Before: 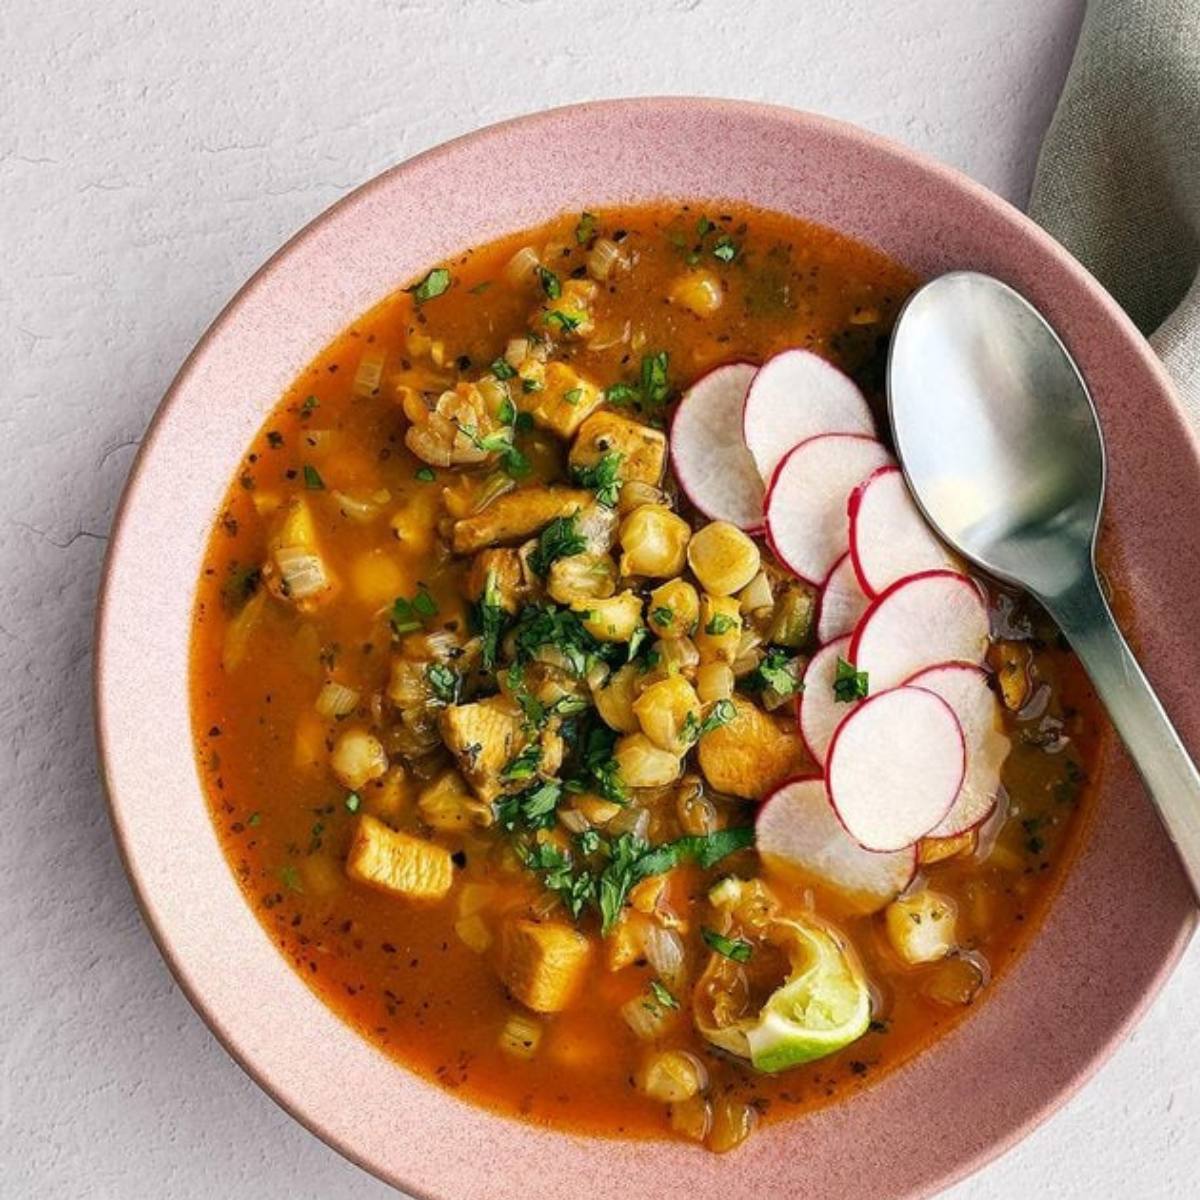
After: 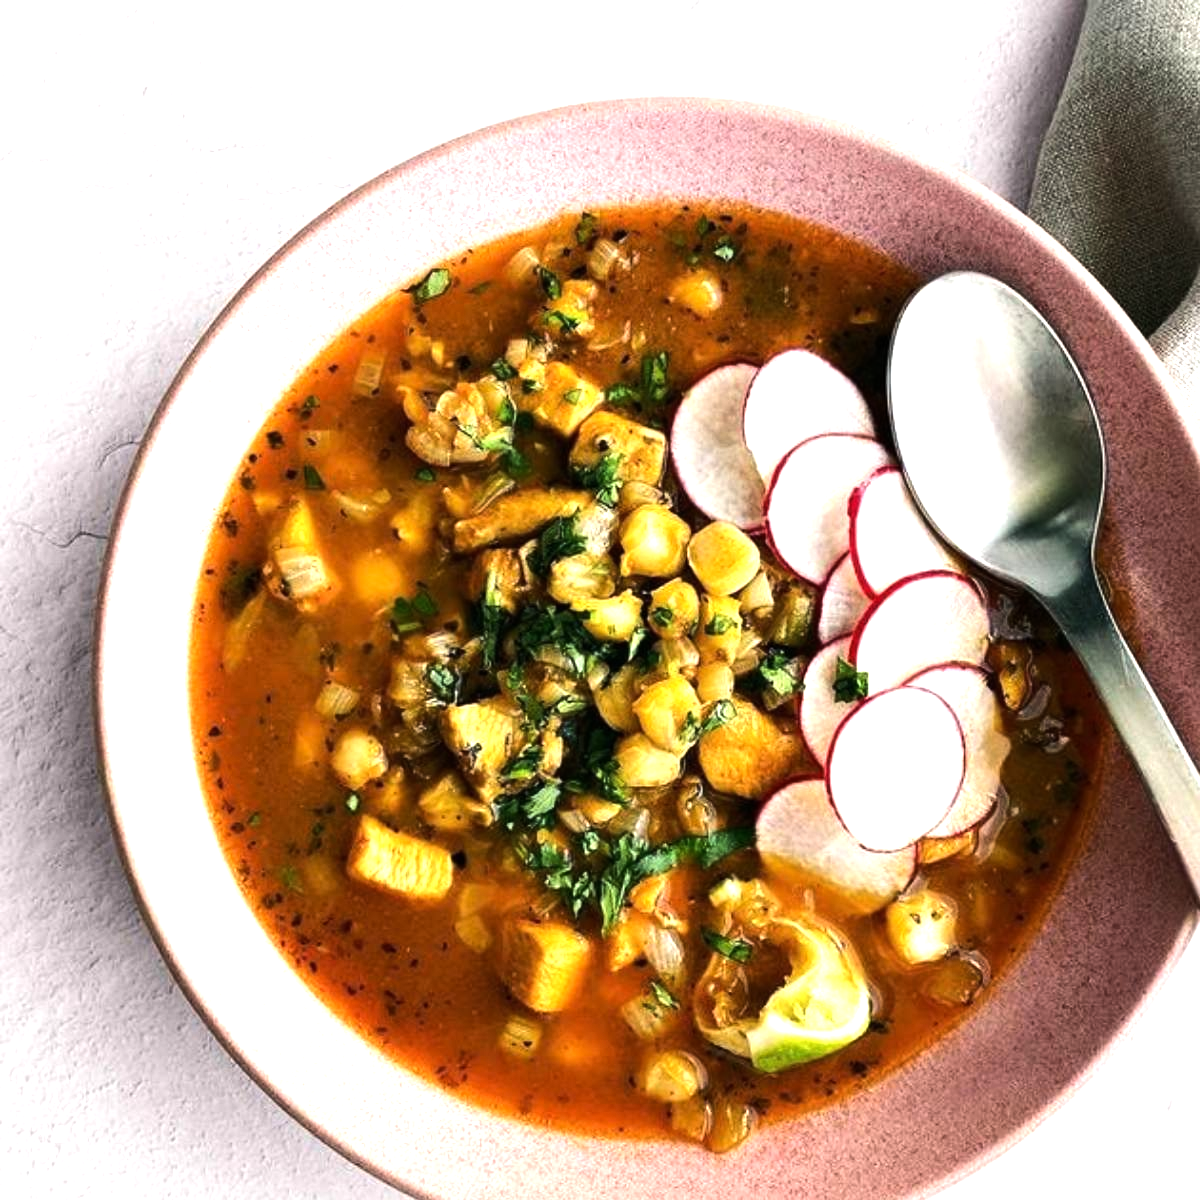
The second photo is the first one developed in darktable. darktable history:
tone equalizer: -8 EV -1.07 EV, -7 EV -0.987 EV, -6 EV -0.841 EV, -5 EV -0.559 EV, -3 EV 0.611 EV, -2 EV 0.864 EV, -1 EV 0.988 EV, +0 EV 1.06 EV, edges refinement/feathering 500, mask exposure compensation -1.57 EV, preserve details no
